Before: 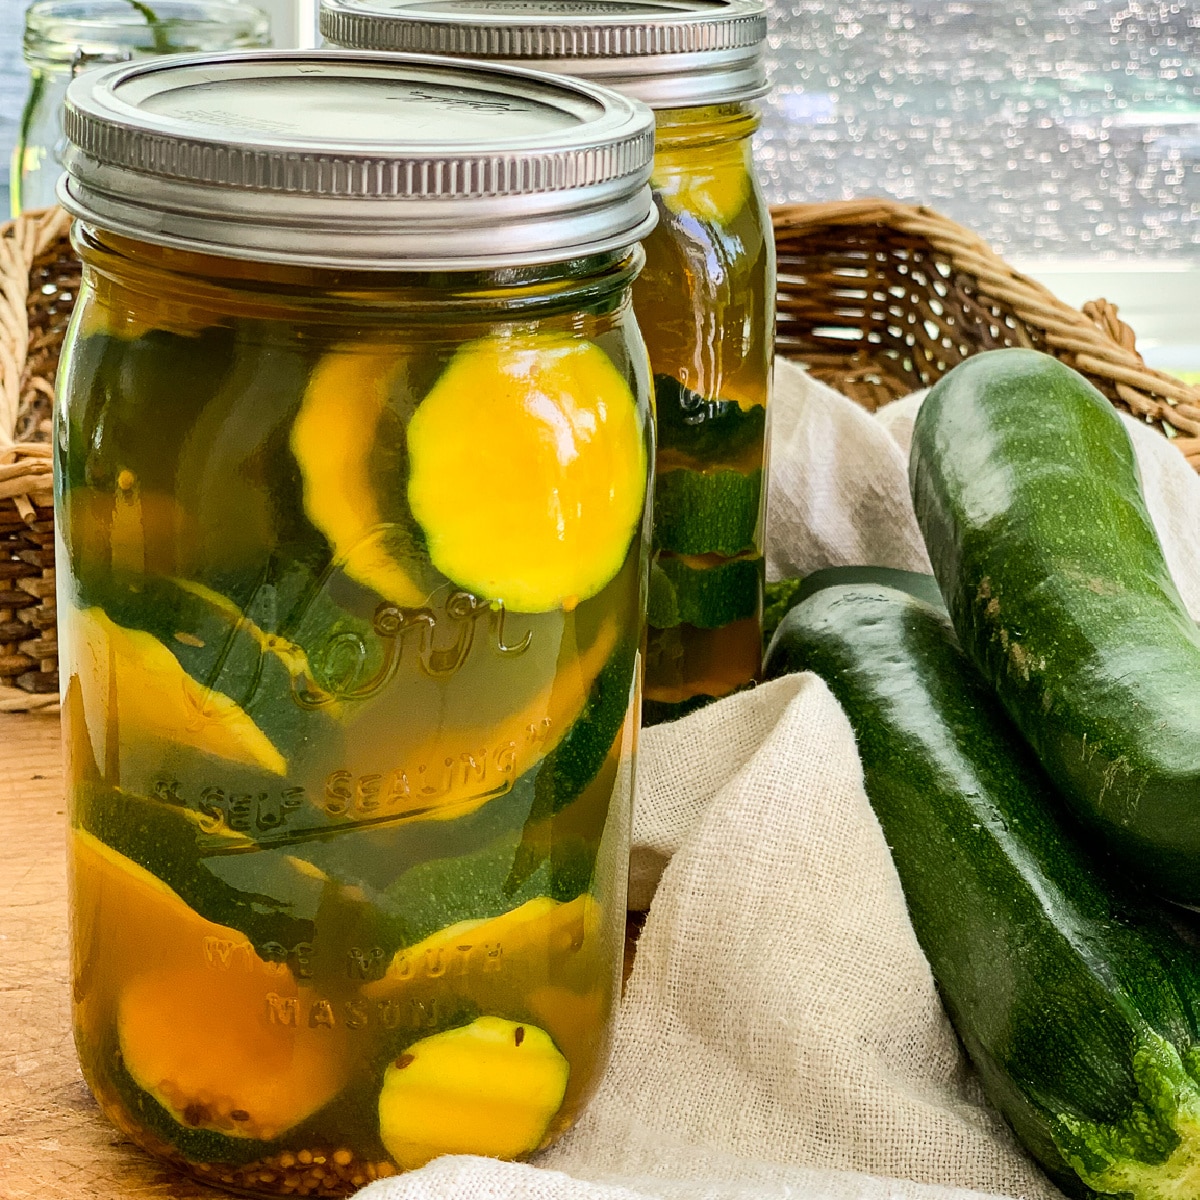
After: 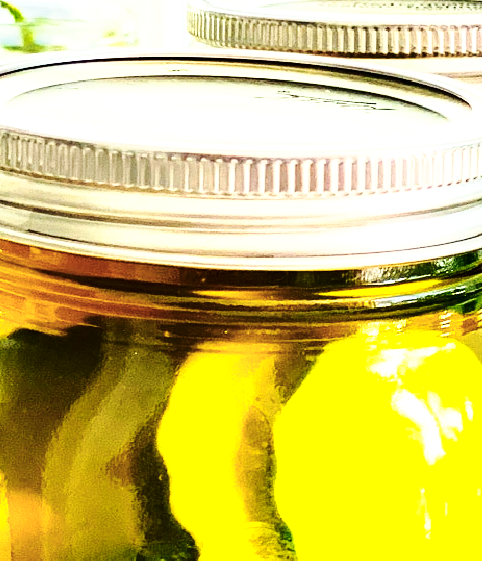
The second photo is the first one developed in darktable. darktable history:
crop and rotate: left 11.164%, top 0.085%, right 48.606%, bottom 53.124%
tone curve: curves: ch0 [(0, 0) (0.004, 0.001) (0.133, 0.112) (0.325, 0.362) (0.832, 0.893) (1, 1)], color space Lab, independent channels, preserve colors none
exposure: black level correction 0, exposure 0.692 EV, compensate highlight preservation false
base curve: curves: ch0 [(0, 0) (0.04, 0.03) (0.133, 0.232) (0.448, 0.748) (0.843, 0.968) (1, 1)], preserve colors none
color balance rgb: highlights gain › luminance 6.338%, highlights gain › chroma 2.553%, highlights gain › hue 91.95°, perceptual saturation grading › global saturation 19.316%, global vibrance 20%
color zones: curves: ch0 [(0, 0.558) (0.143, 0.559) (0.286, 0.529) (0.429, 0.505) (0.571, 0.5) (0.714, 0.5) (0.857, 0.5) (1, 0.558)]; ch1 [(0, 0.469) (0.01, 0.469) (0.12, 0.446) (0.248, 0.469) (0.5, 0.5) (0.748, 0.5) (0.99, 0.469) (1, 0.469)], mix 28.11%
